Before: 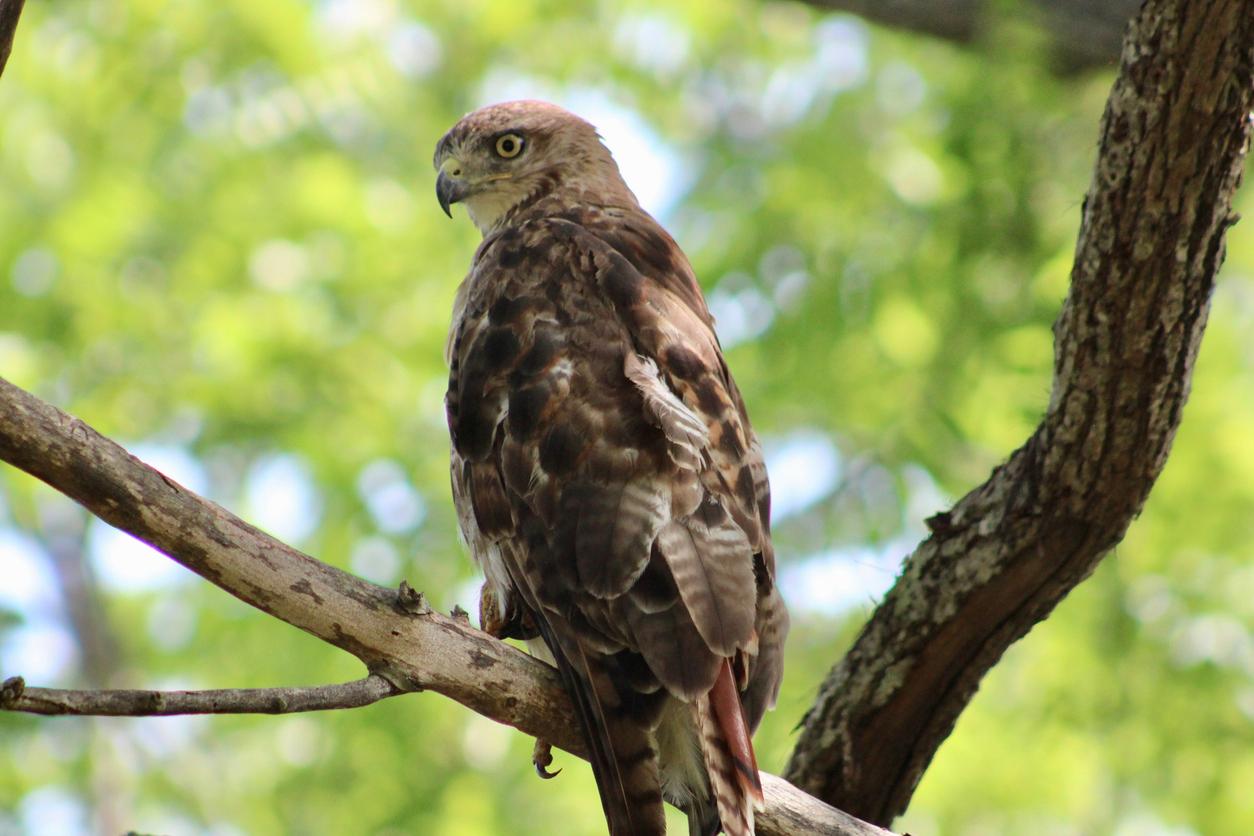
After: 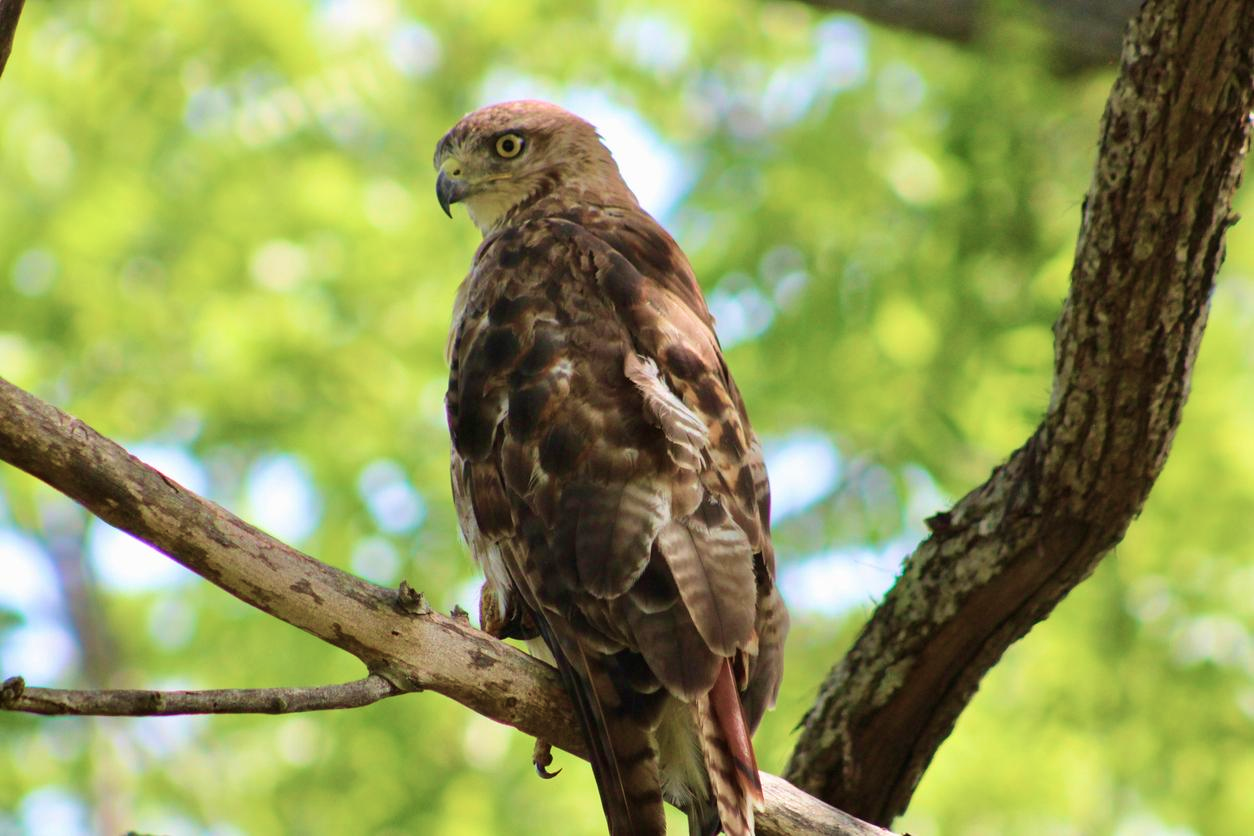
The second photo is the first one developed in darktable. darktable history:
velvia: strength 44.86%
